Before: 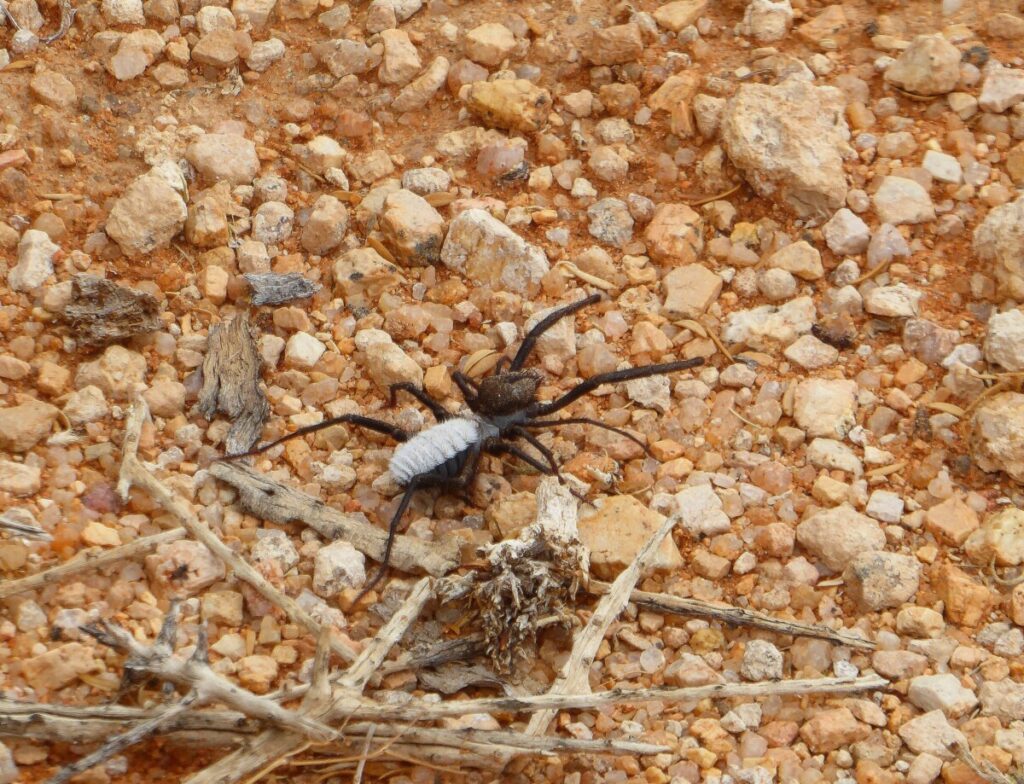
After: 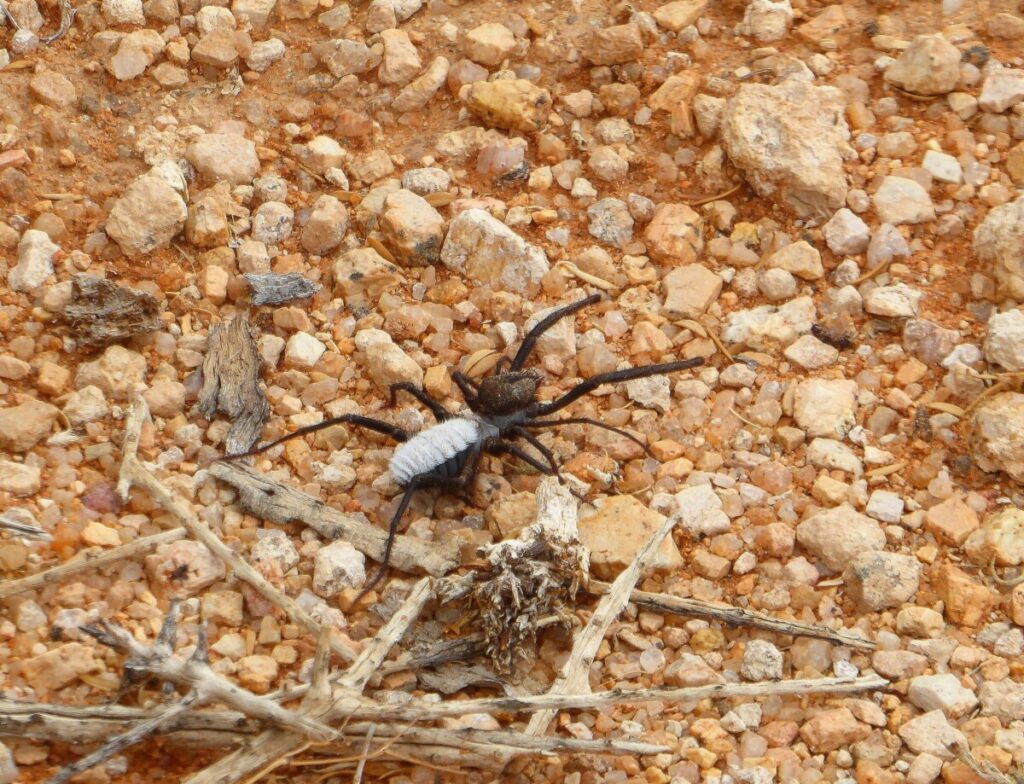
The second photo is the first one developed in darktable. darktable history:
bloom: size 9%, threshold 100%, strength 7%
exposure: exposure 0.127 EV, compensate highlight preservation false
